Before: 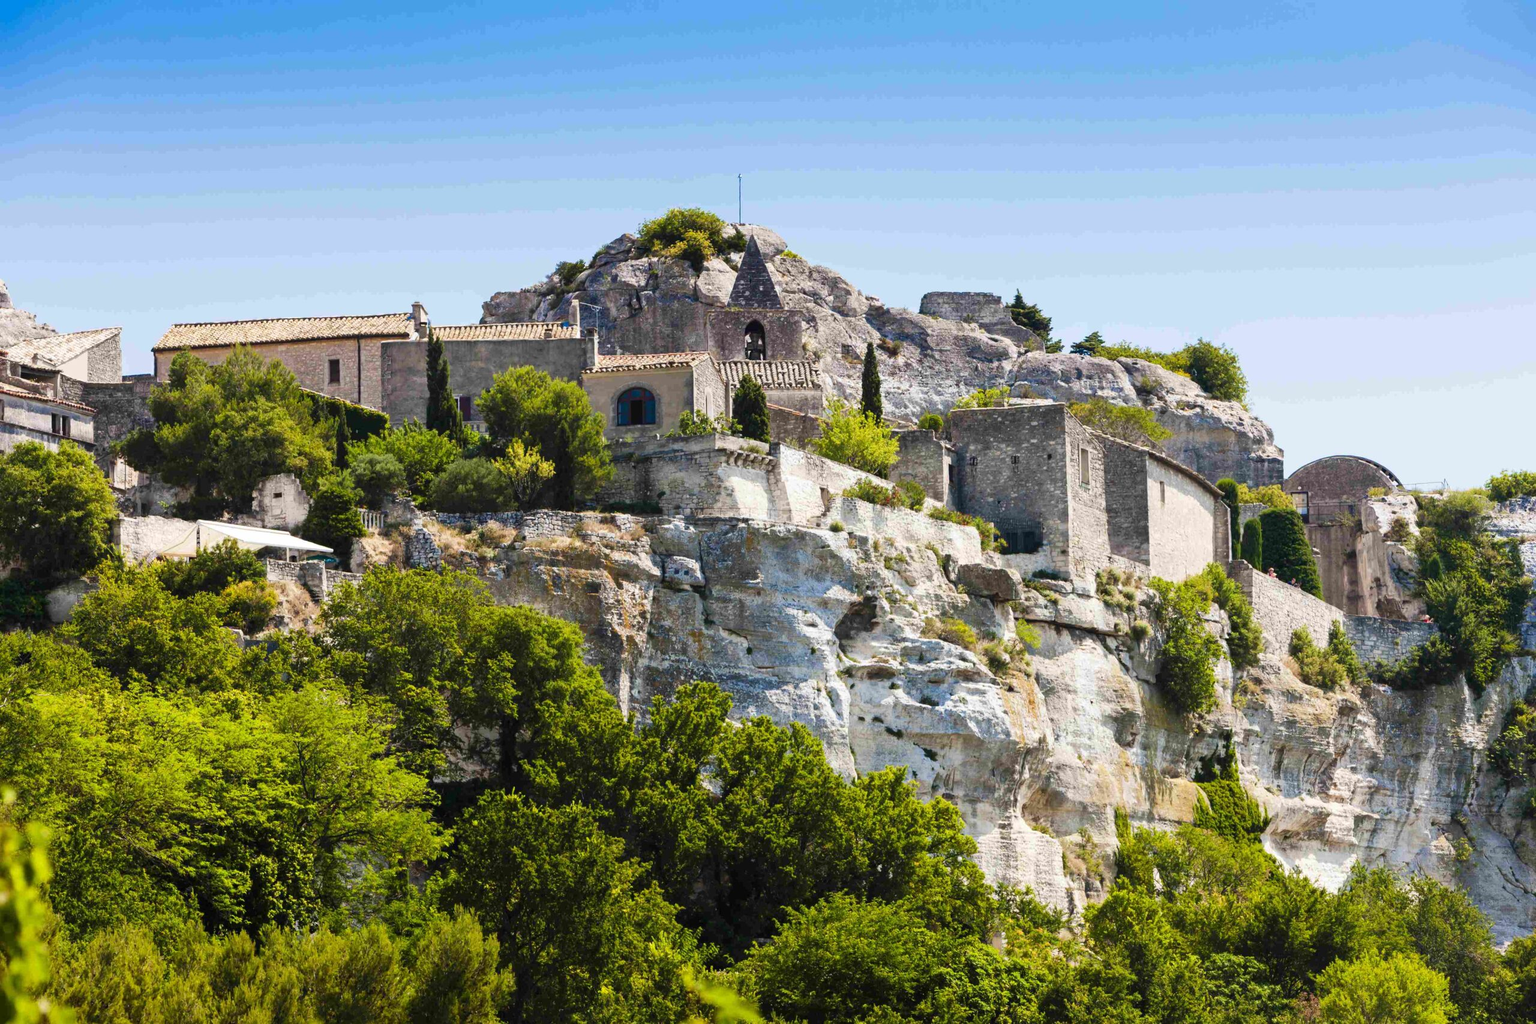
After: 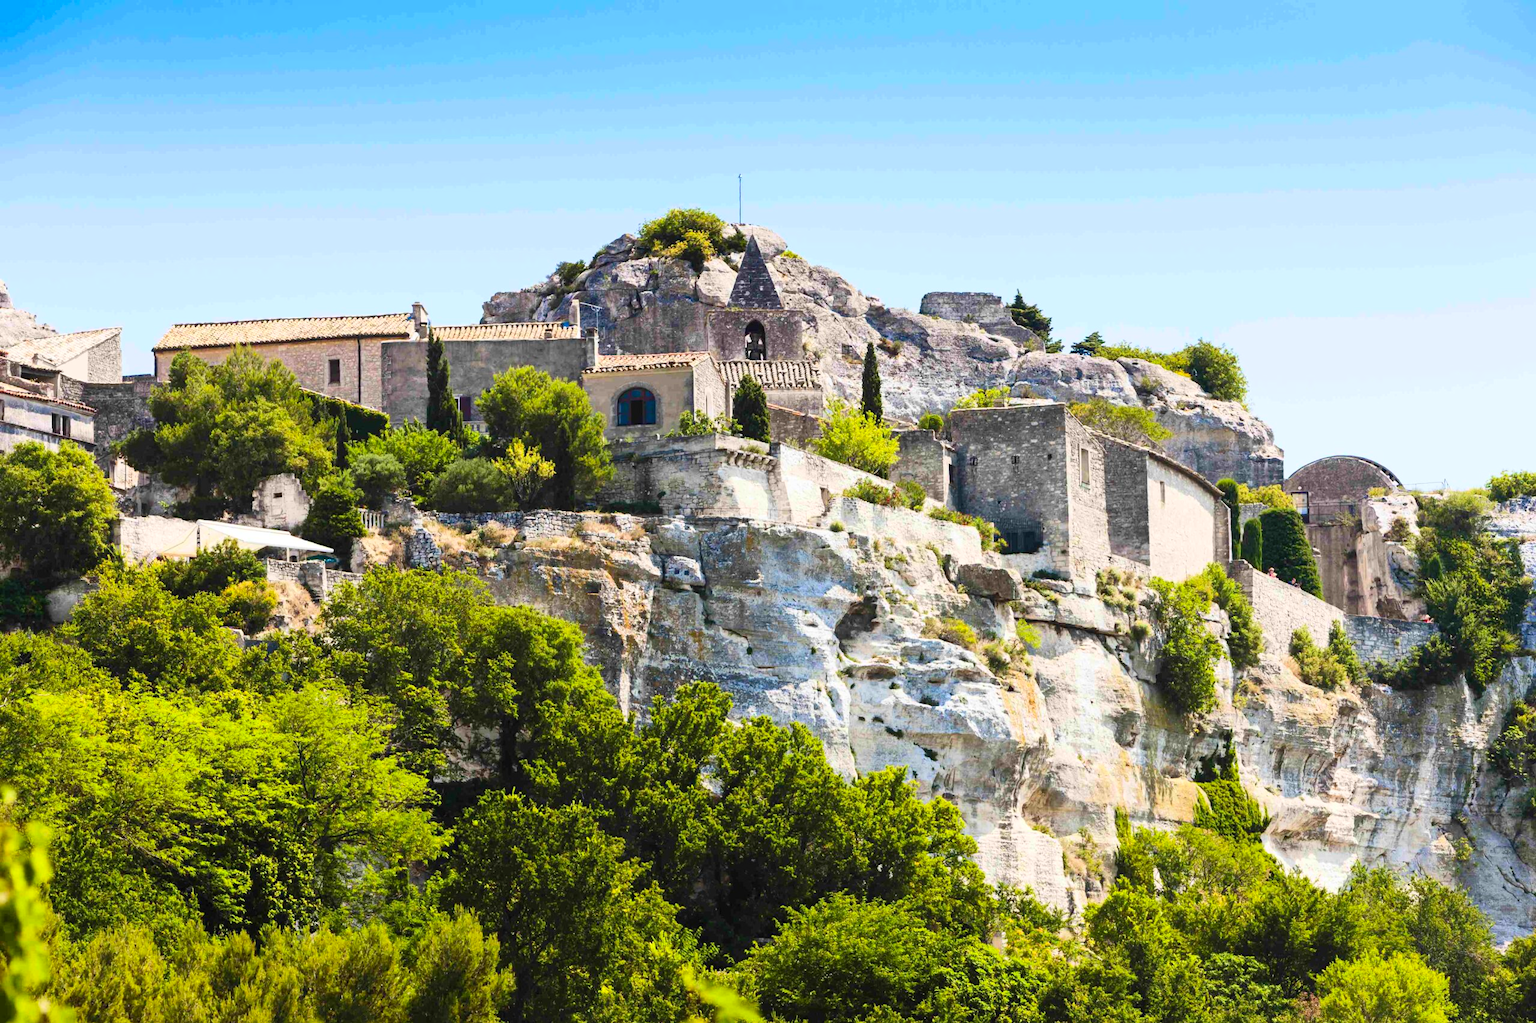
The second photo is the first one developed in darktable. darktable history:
contrast brightness saturation: contrast 0.204, brightness 0.16, saturation 0.217
